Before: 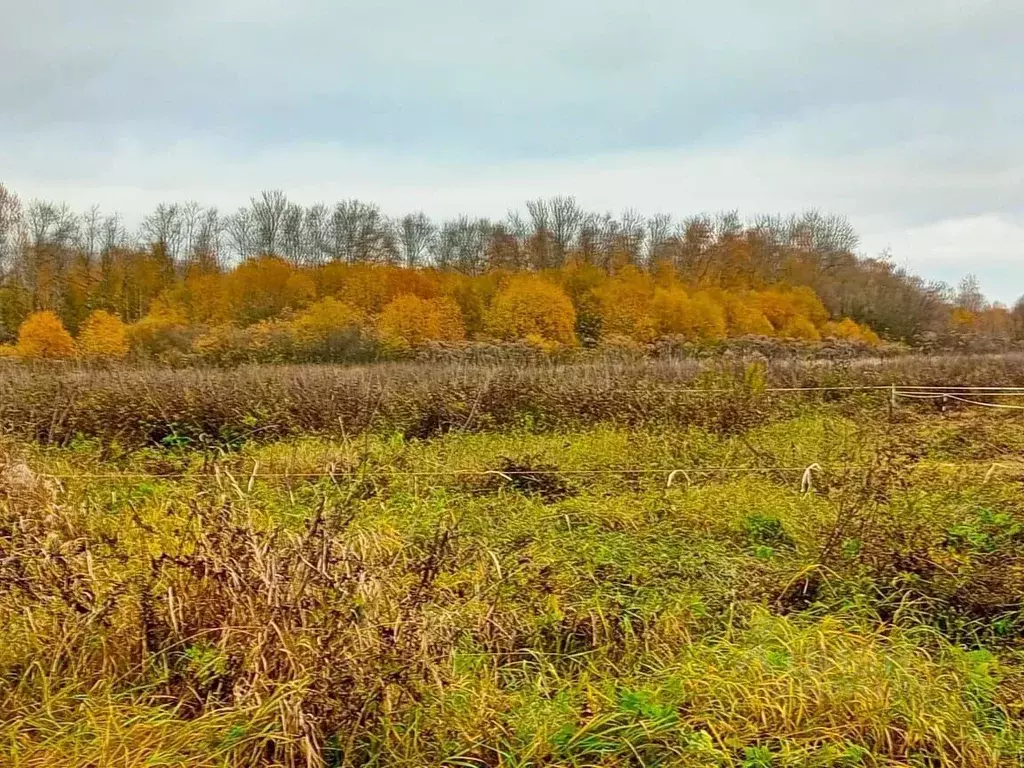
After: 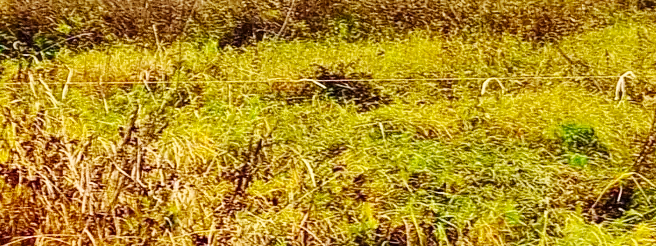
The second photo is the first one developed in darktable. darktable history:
exposure: black level correction 0.002, exposure 0.145 EV, compensate exposure bias true, compensate highlight preservation false
base curve: curves: ch0 [(0, 0) (0.032, 0.025) (0.121, 0.166) (0.206, 0.329) (0.605, 0.79) (1, 1)], preserve colors none
crop: left 18.164%, top 51.113%, right 17.516%, bottom 16.821%
